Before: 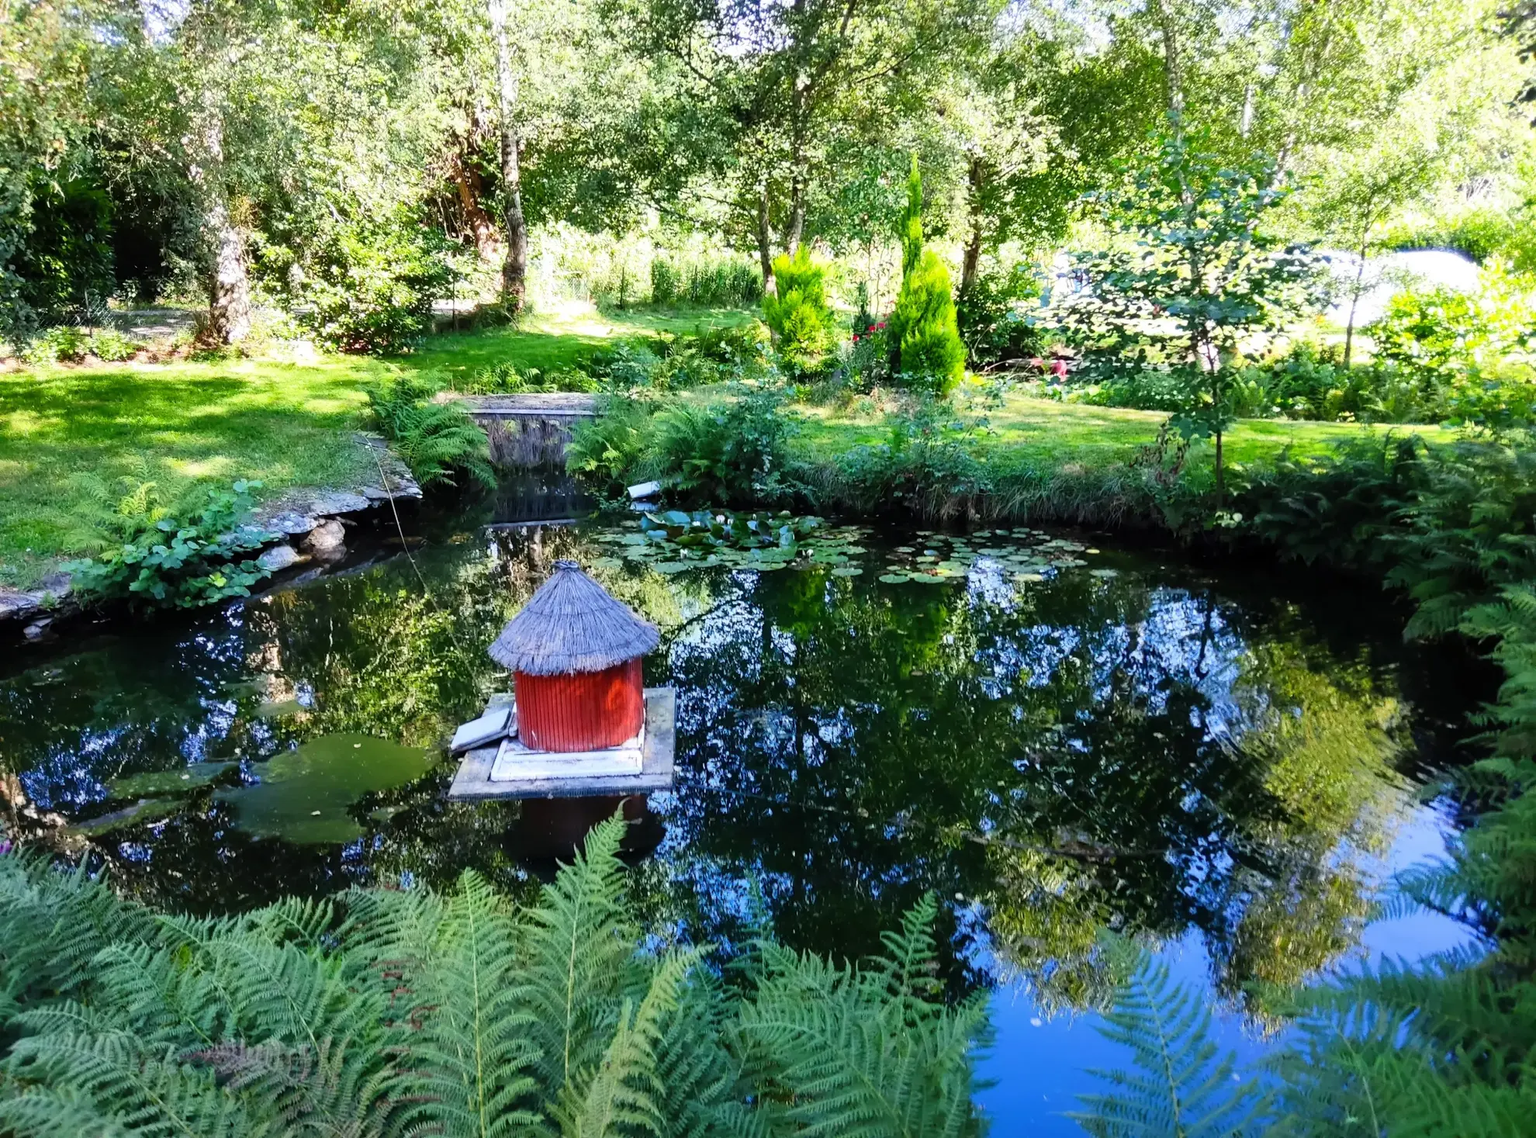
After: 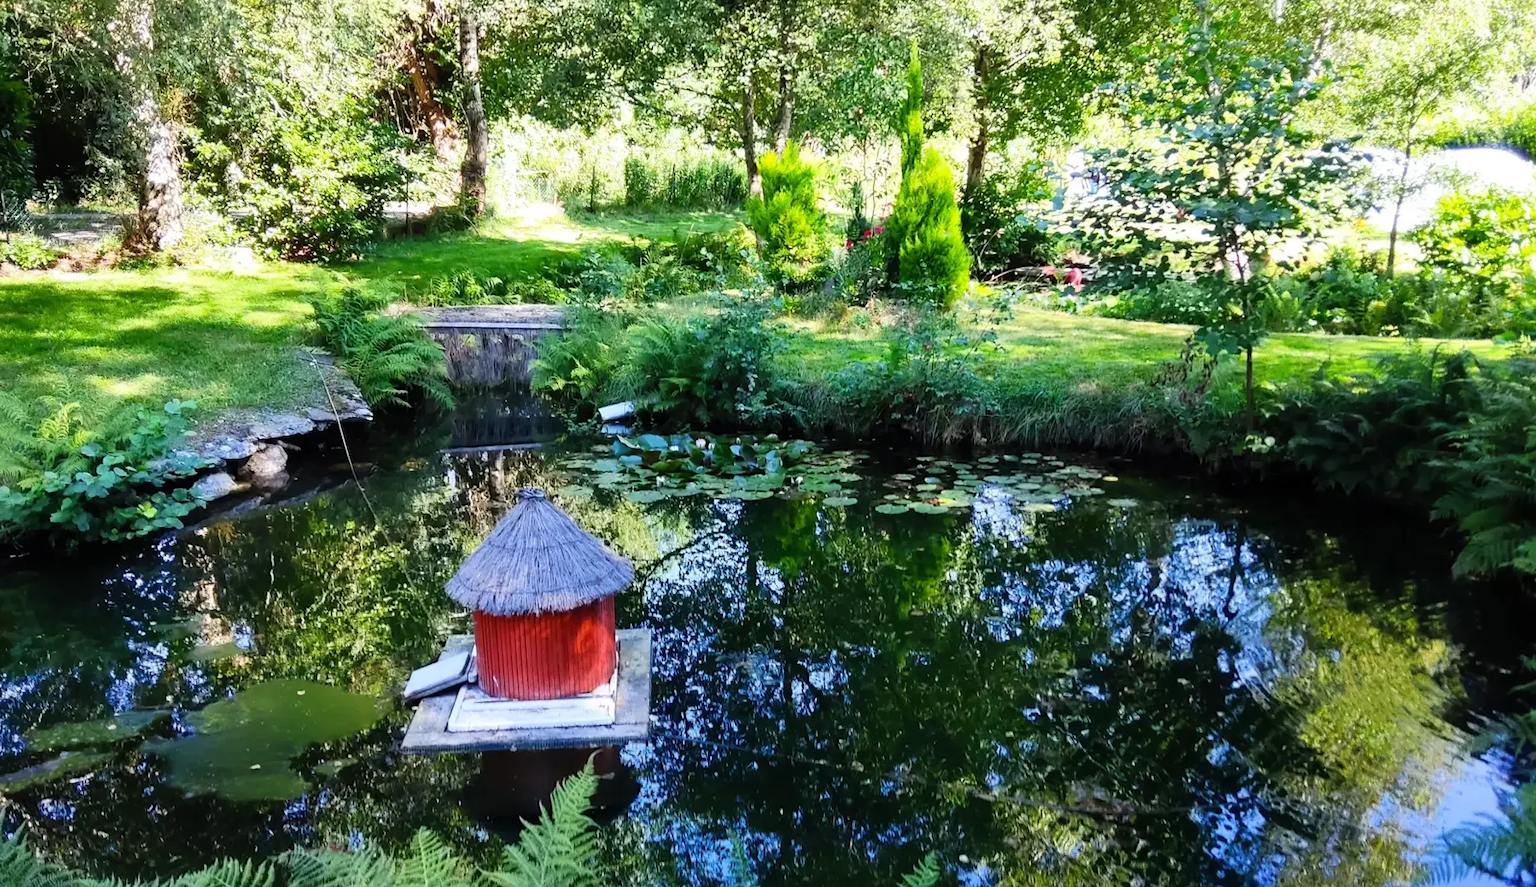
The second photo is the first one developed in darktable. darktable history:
crop: left 5.501%, top 10.243%, right 3.639%, bottom 18.856%
